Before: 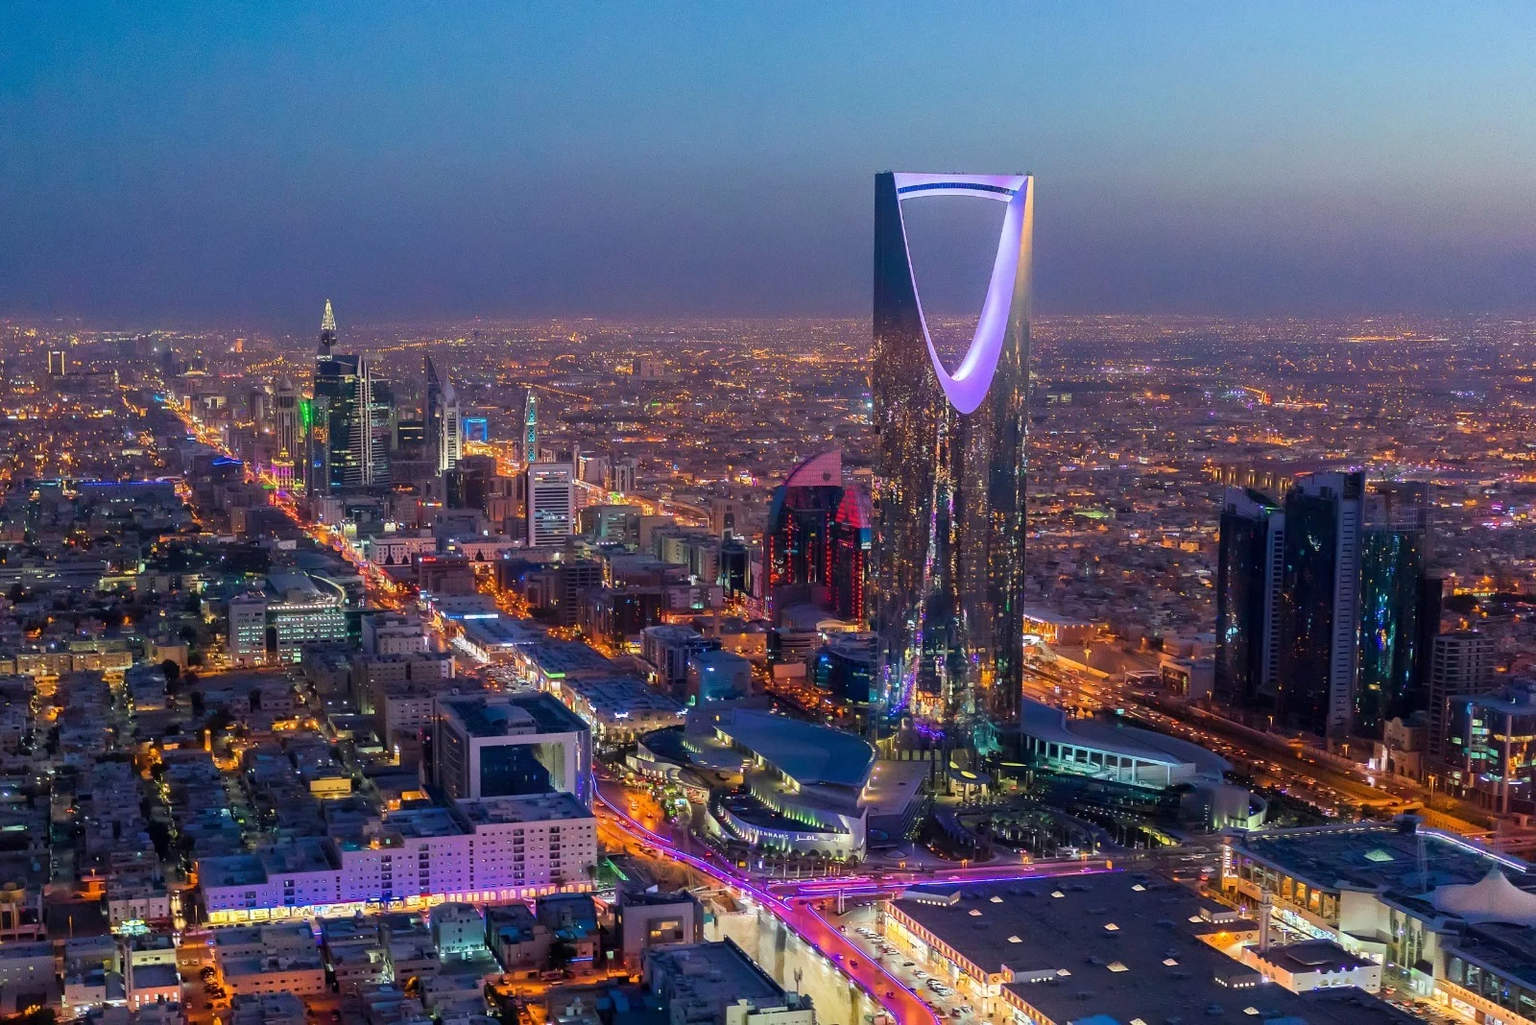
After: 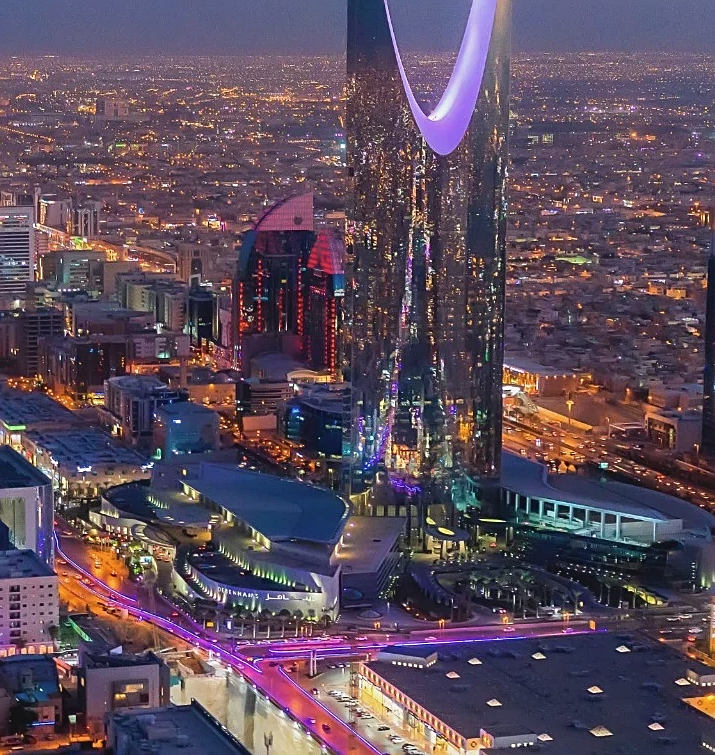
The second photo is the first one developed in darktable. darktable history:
sharpen: on, module defaults
contrast brightness saturation: contrast -0.093, saturation -0.095
crop: left 35.249%, top 25.847%, right 20.041%, bottom 3.433%
